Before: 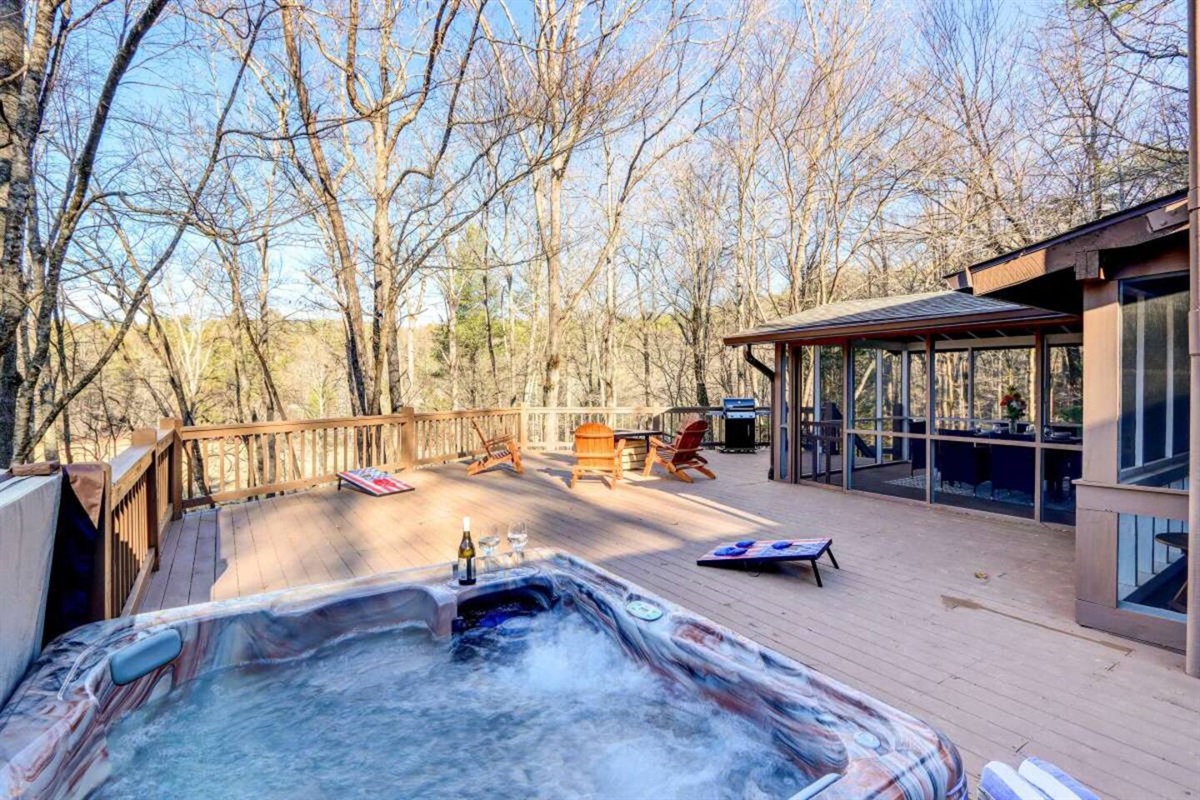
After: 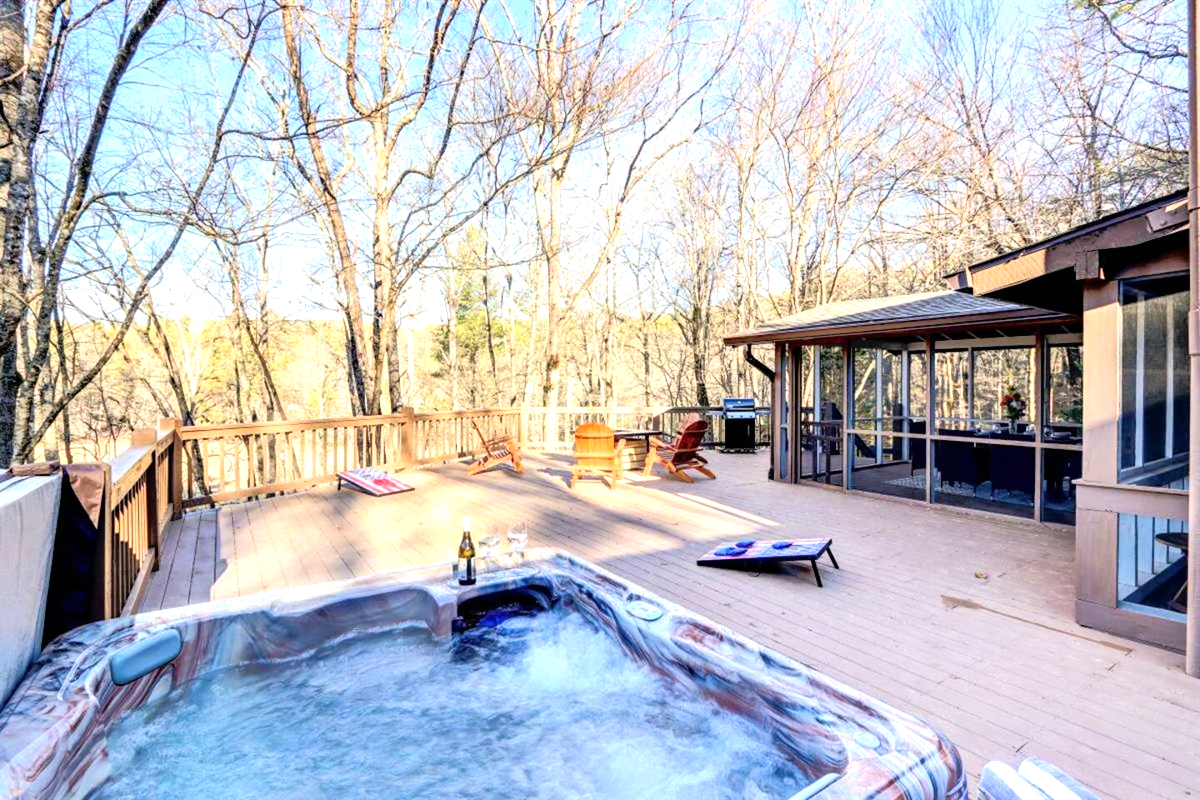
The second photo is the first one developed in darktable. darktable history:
exposure: black level correction 0, exposure 0.695 EV, compensate exposure bias true, compensate highlight preservation false
tone equalizer: -8 EV -1.82 EV, -7 EV -1.16 EV, -6 EV -1.65 EV, edges refinement/feathering 500, mask exposure compensation -1.57 EV, preserve details no
